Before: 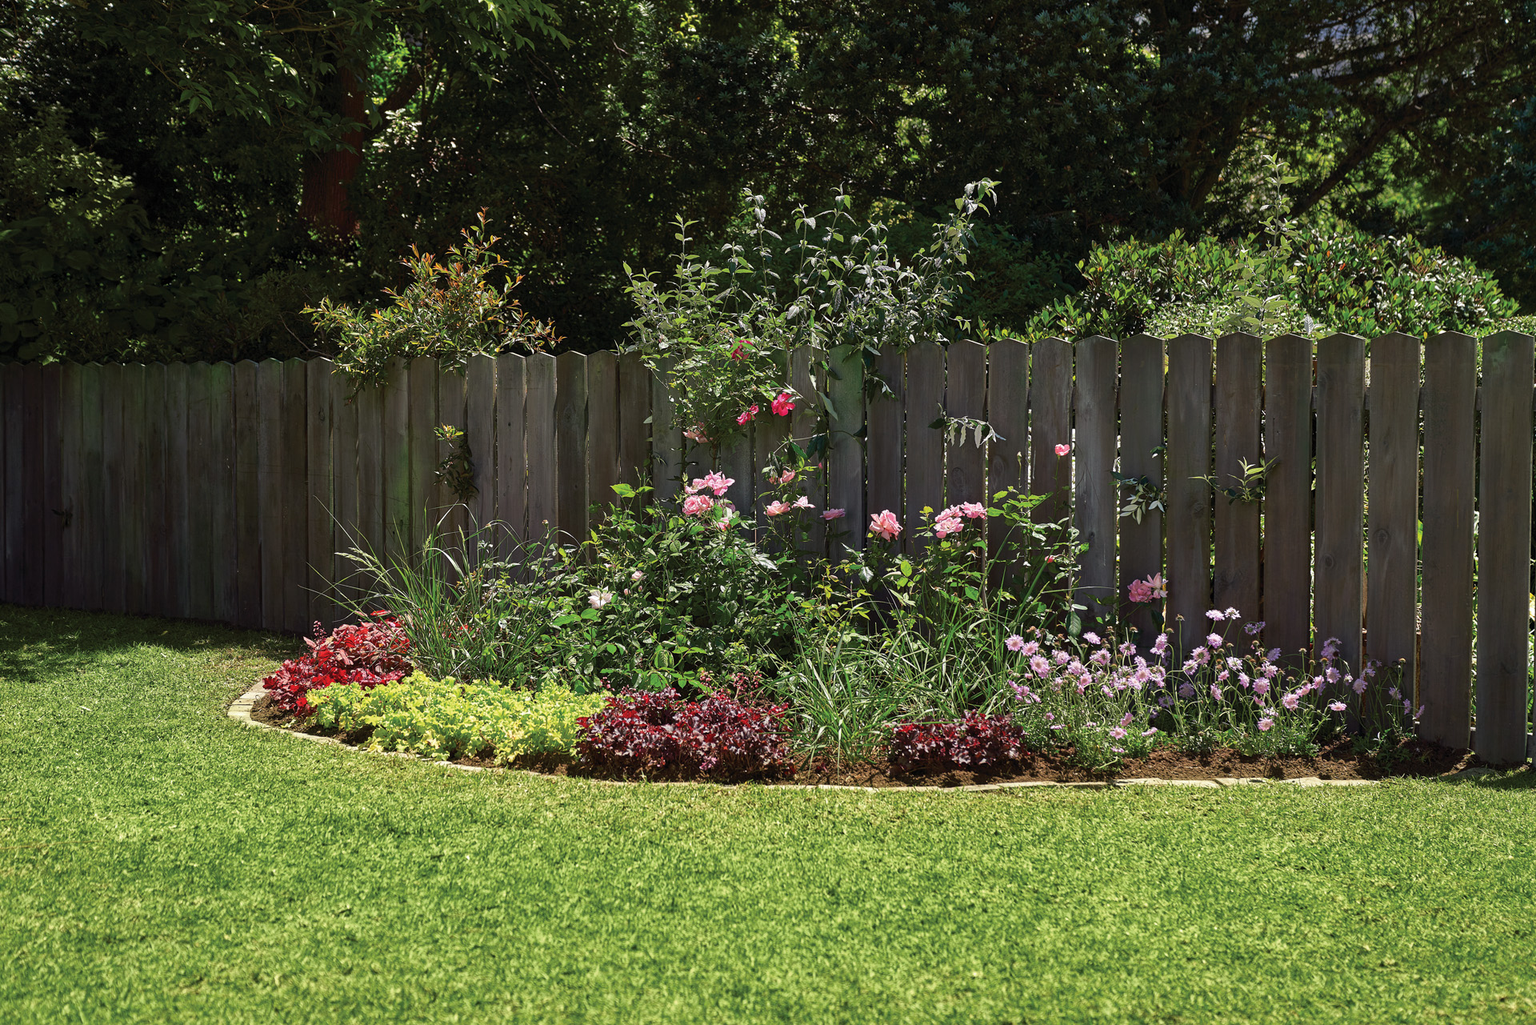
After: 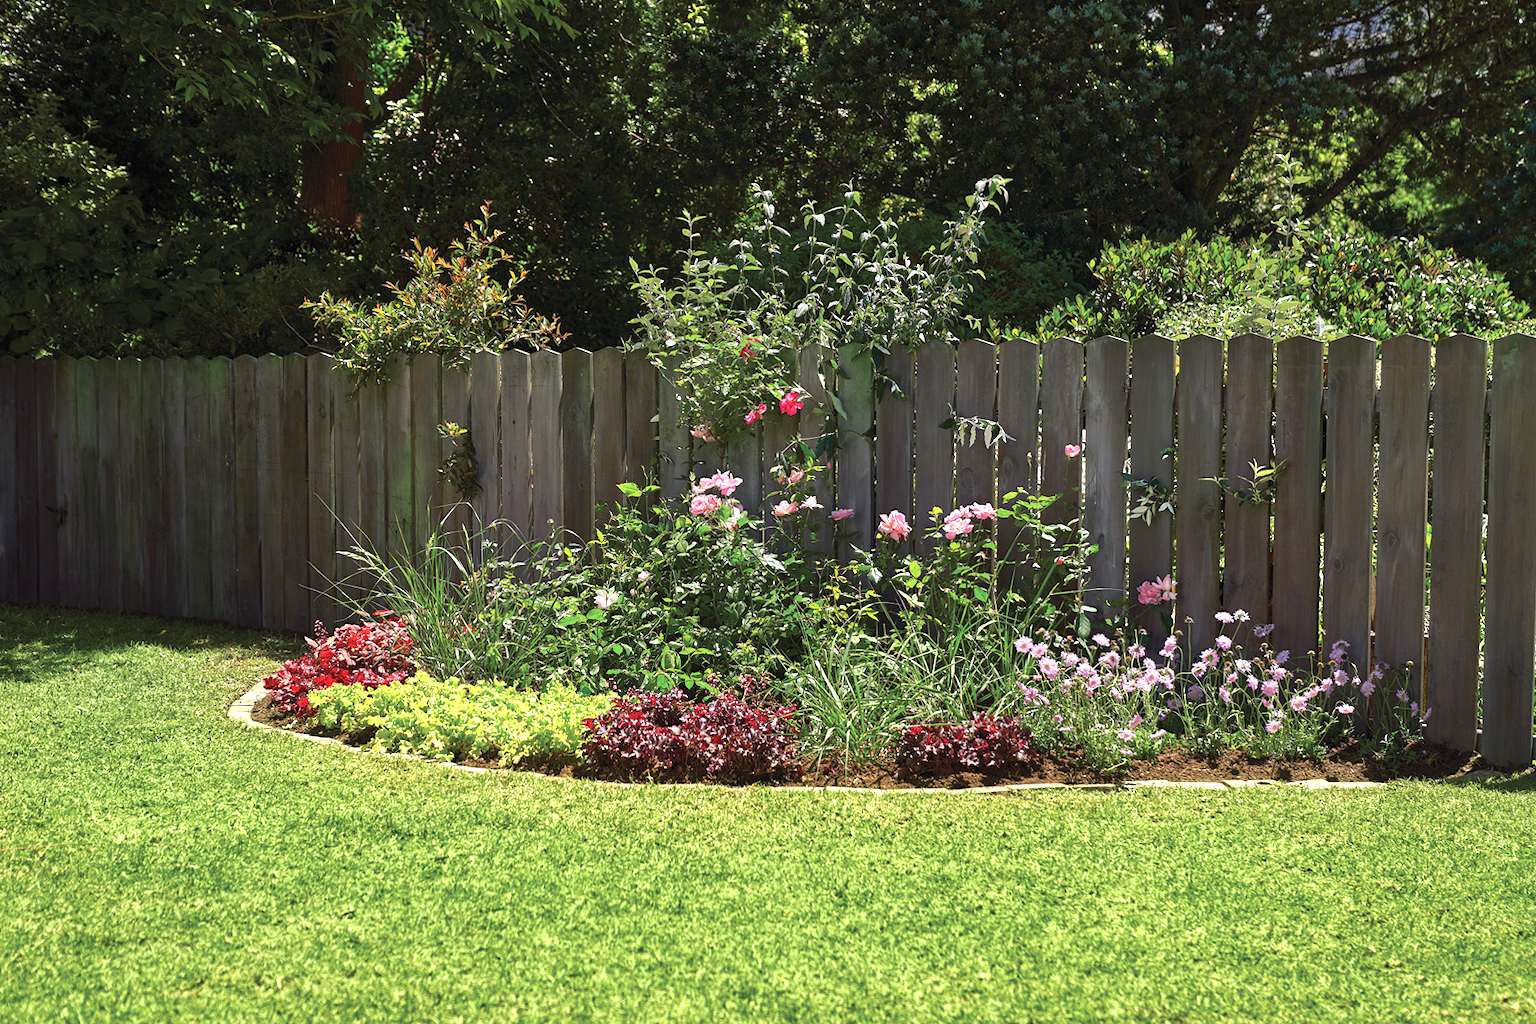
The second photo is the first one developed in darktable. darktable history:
rotate and perspective: rotation 0.174°, lens shift (vertical) 0.013, lens shift (horizontal) 0.019, shear 0.001, automatic cropping original format, crop left 0.007, crop right 0.991, crop top 0.016, crop bottom 0.997
exposure: black level correction 0, exposure 0.7 EV, compensate exposure bias true, compensate highlight preservation false
